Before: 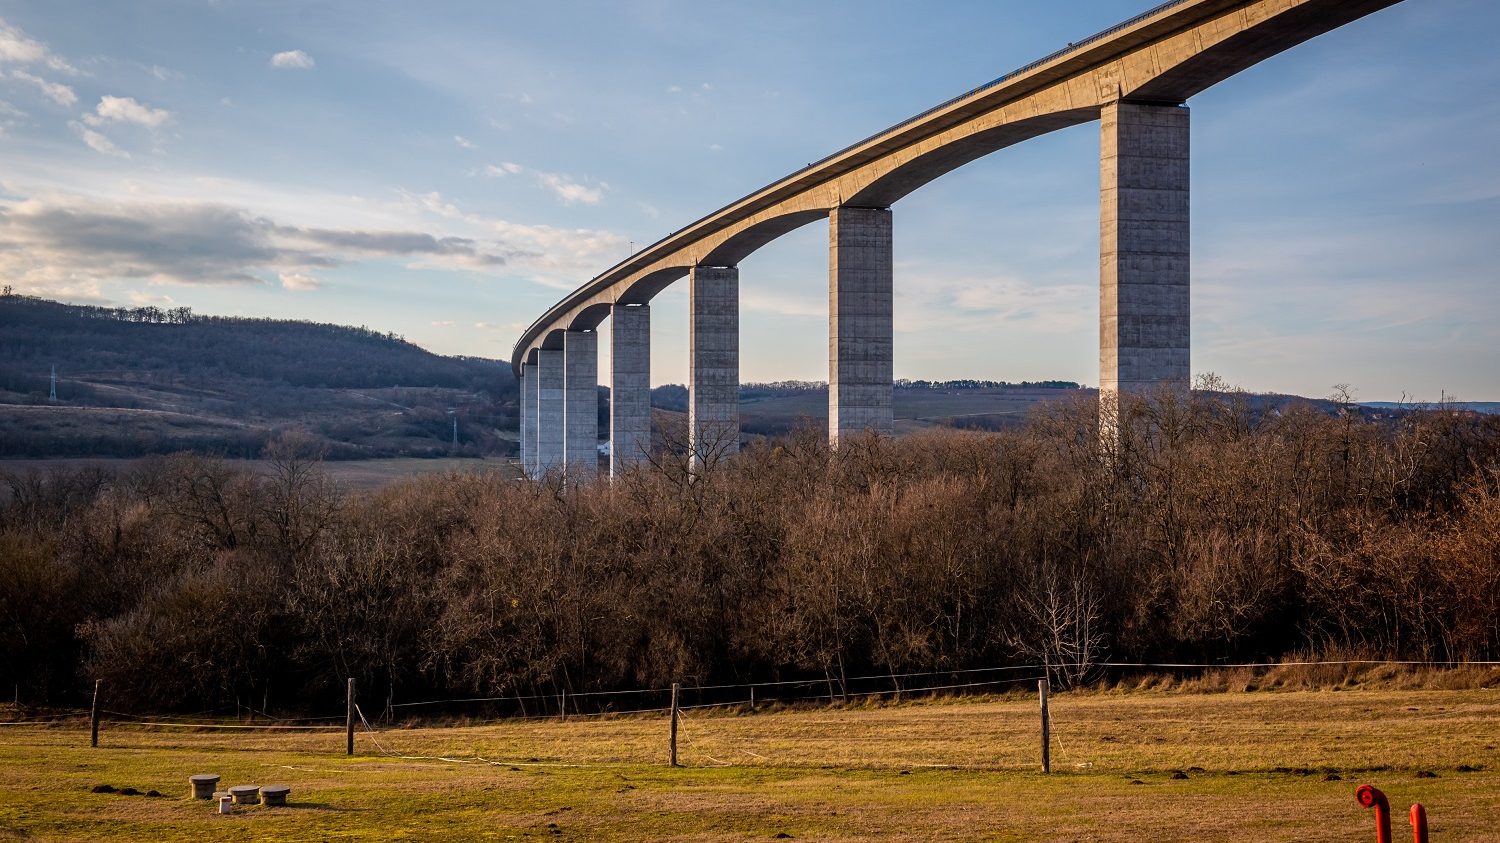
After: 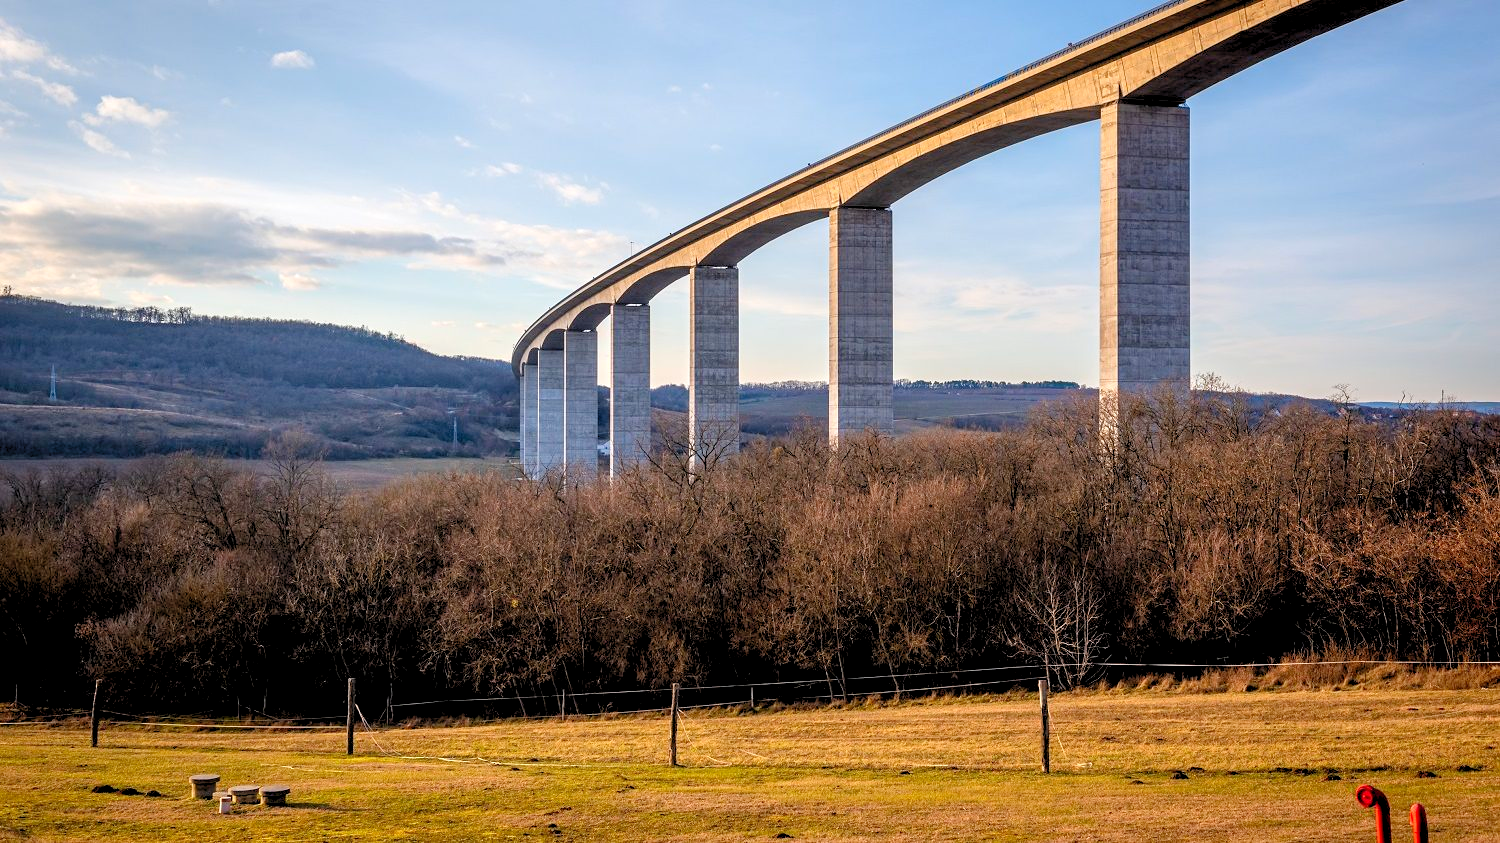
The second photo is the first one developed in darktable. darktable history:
levels: black 3.83%, white 90.64%, levels [0.044, 0.416, 0.908]
